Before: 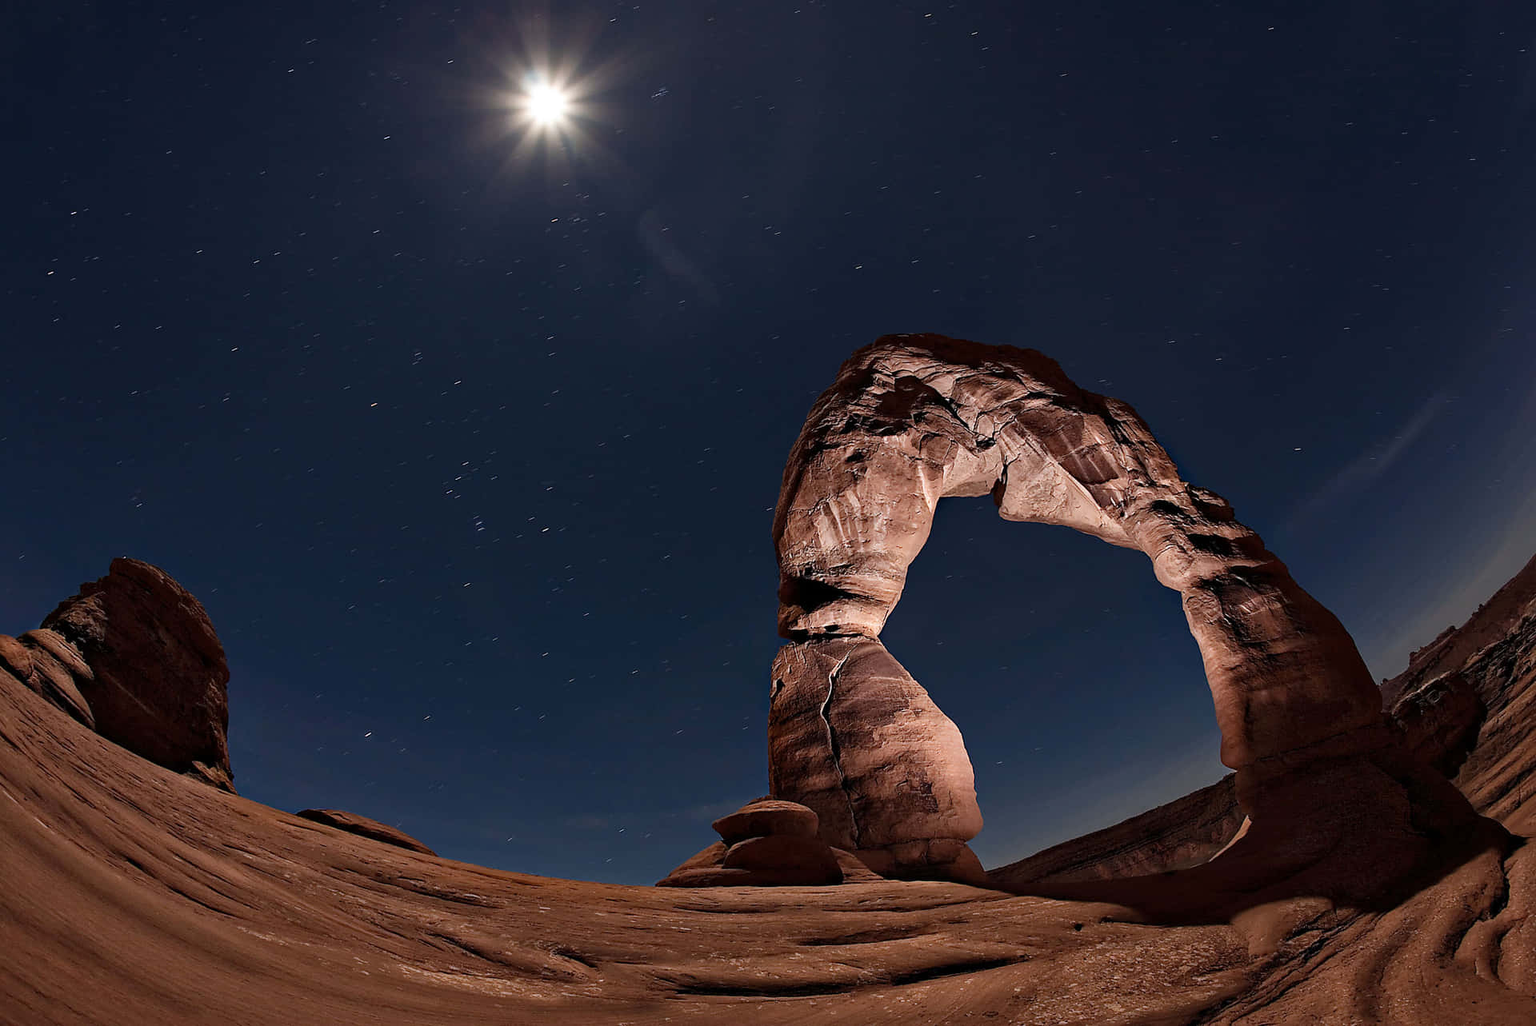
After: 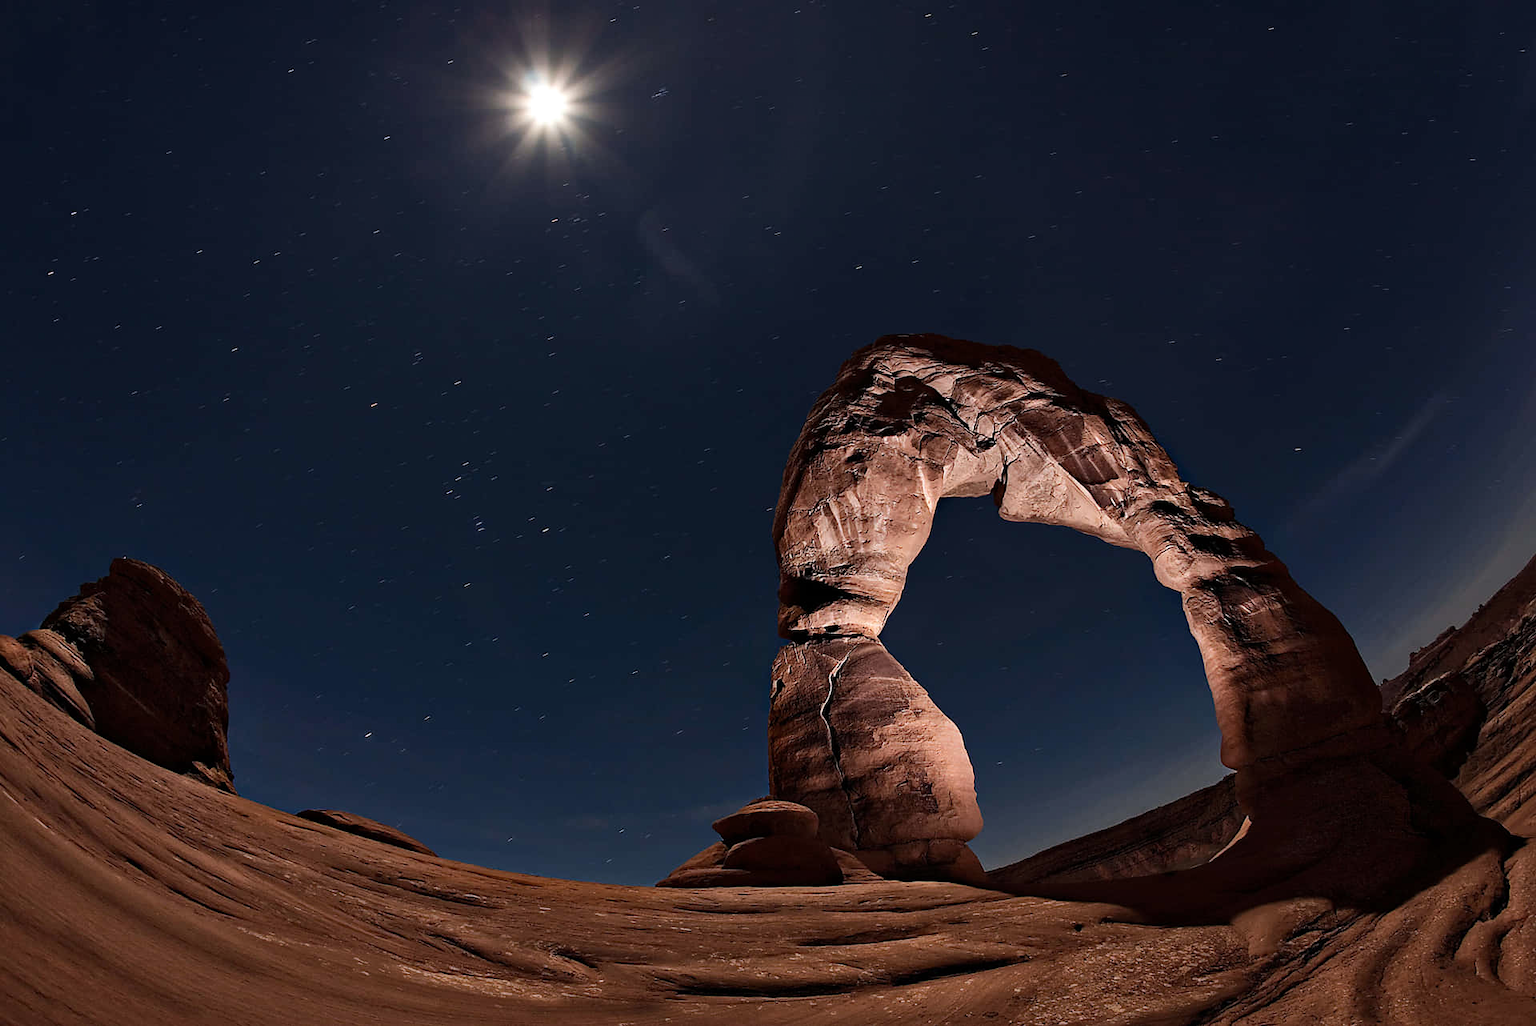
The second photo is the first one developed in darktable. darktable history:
tone equalizer: -8 EV -0.433 EV, -7 EV -0.393 EV, -6 EV -0.307 EV, -5 EV -0.221 EV, -3 EV 0.209 EV, -2 EV 0.344 EV, -1 EV 0.379 EV, +0 EV 0.391 EV, edges refinement/feathering 500, mask exposure compensation -1.57 EV, preserve details no
shadows and highlights: radius 121.13, shadows 21.84, white point adjustment -9.64, highlights -12.98, soften with gaussian
